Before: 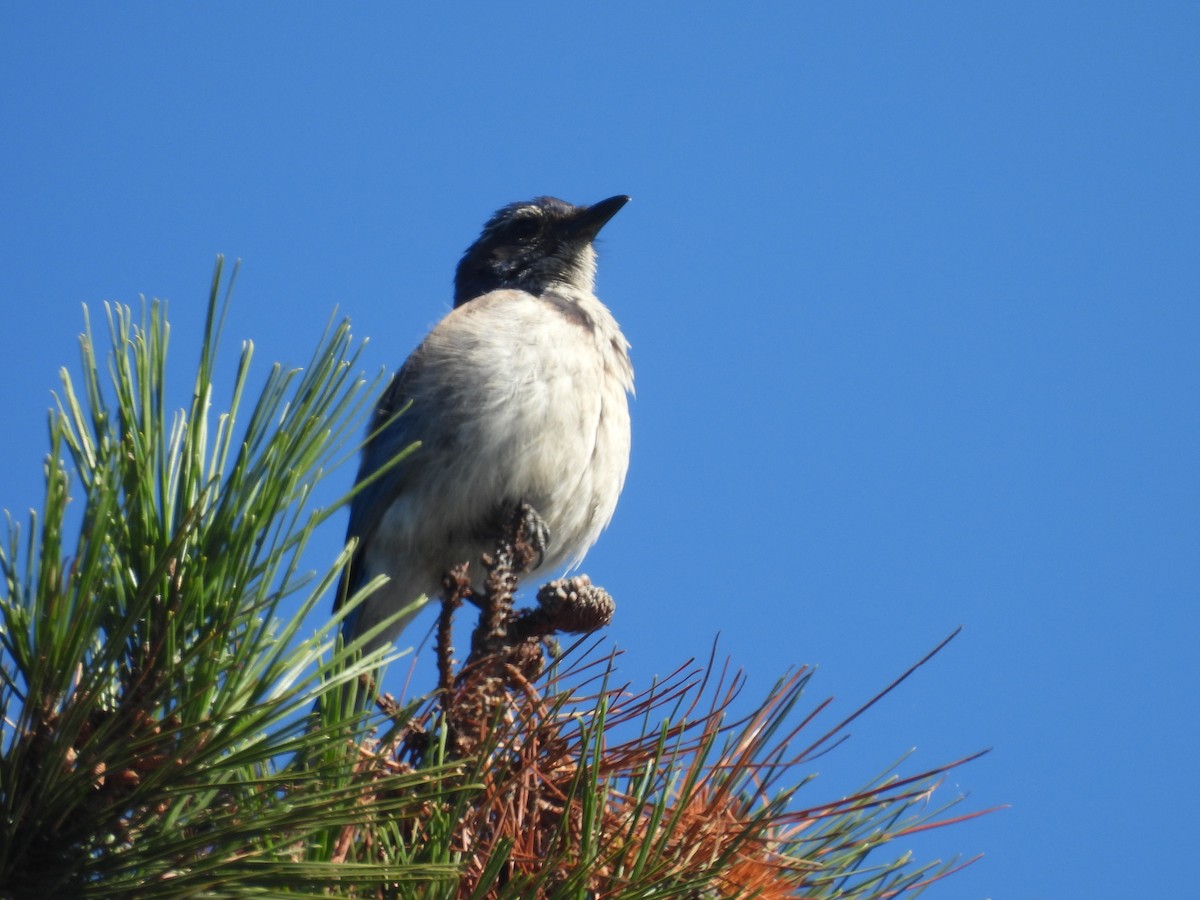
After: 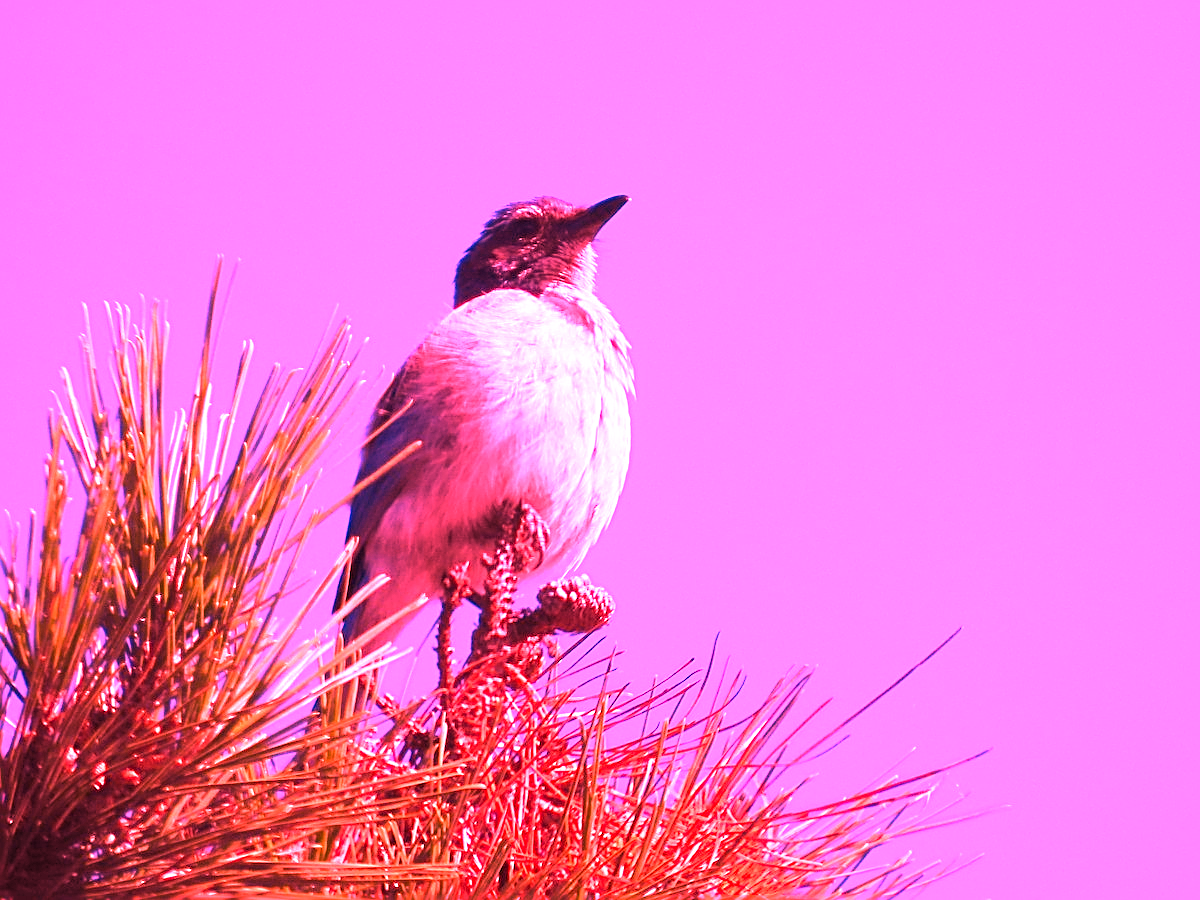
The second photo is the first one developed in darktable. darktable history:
white balance: red 4.26, blue 1.802
sharpen: on, module defaults
